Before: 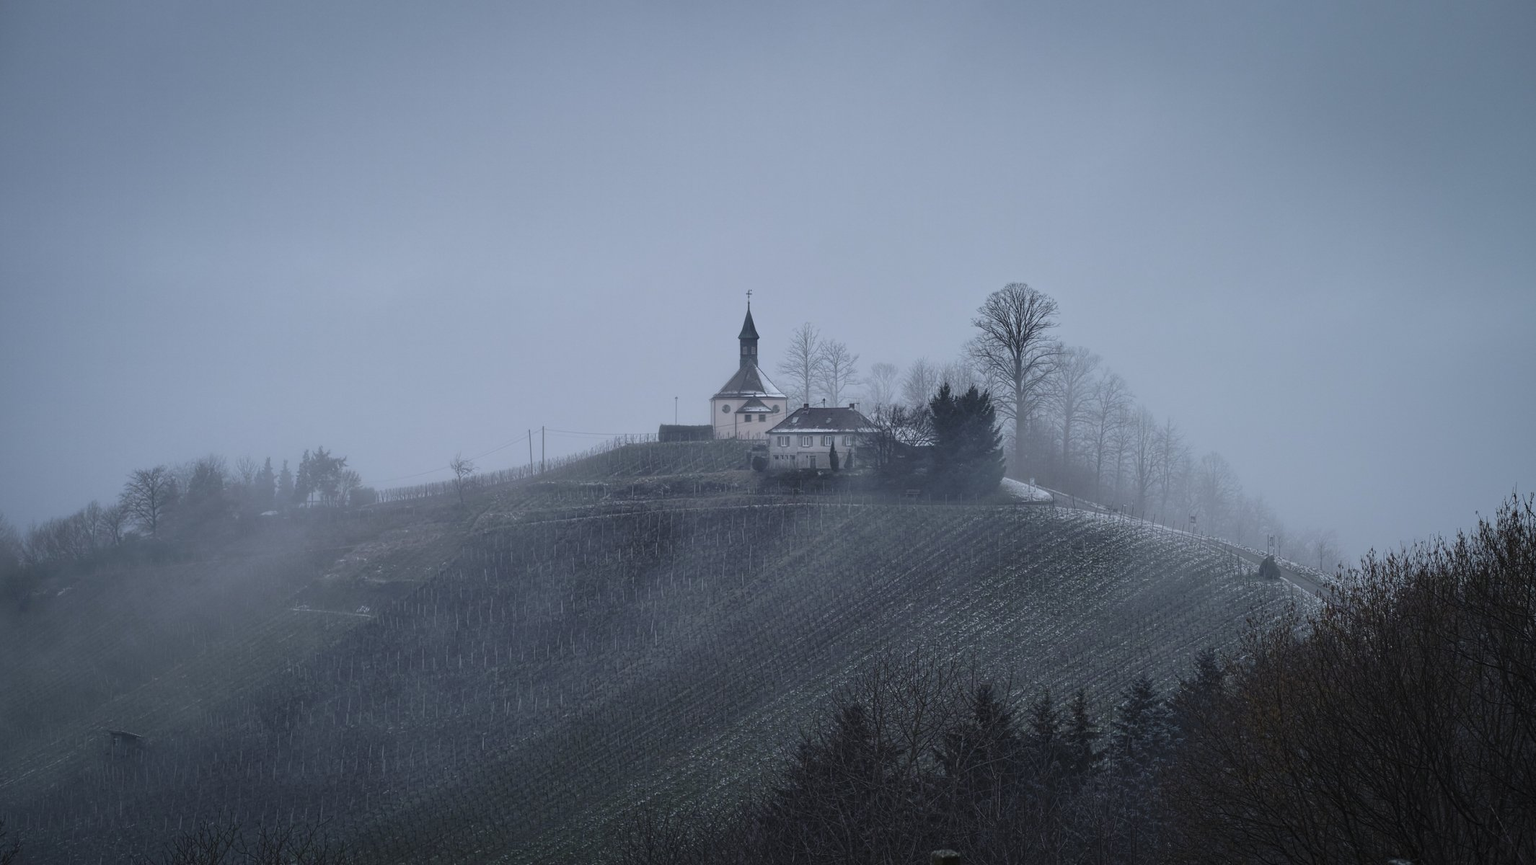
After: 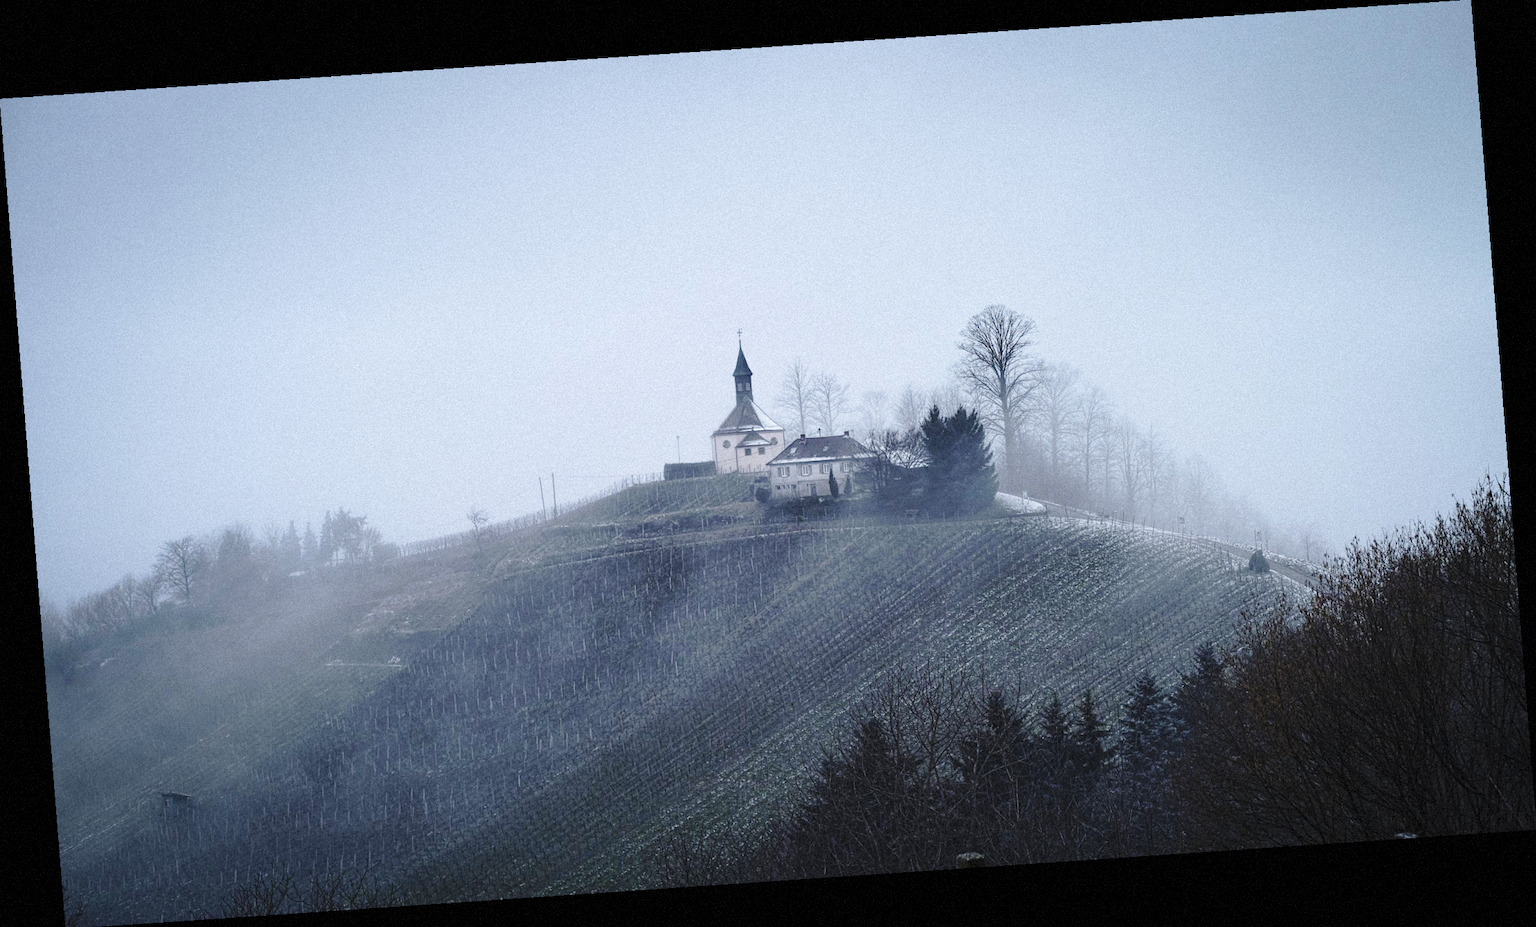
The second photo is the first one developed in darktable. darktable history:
grain: mid-tones bias 0%
shadows and highlights: shadows 0, highlights 40
rotate and perspective: rotation -4.2°, shear 0.006, automatic cropping off
base curve: curves: ch0 [(0, 0) (0.028, 0.03) (0.121, 0.232) (0.46, 0.748) (0.859, 0.968) (1, 1)], preserve colors none
